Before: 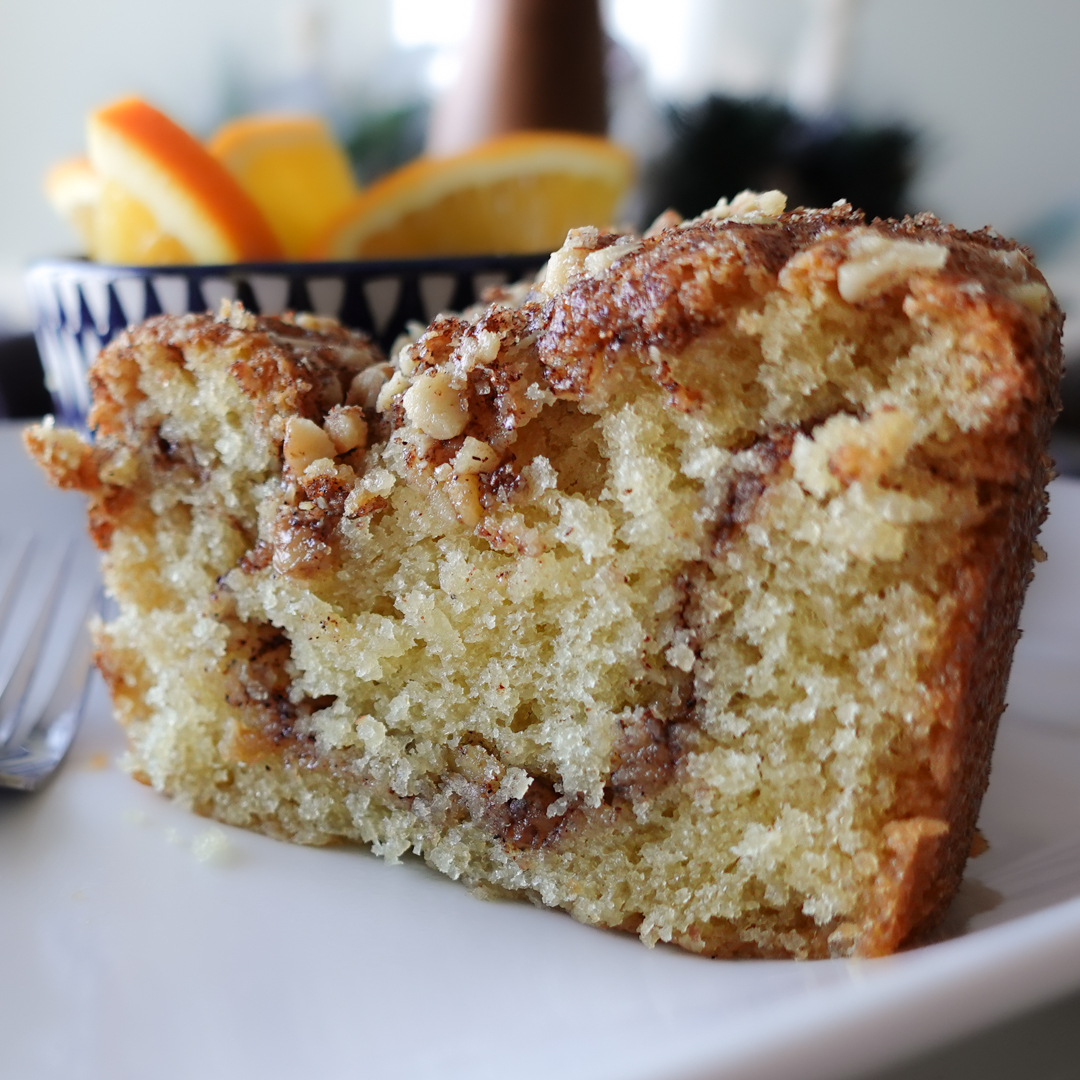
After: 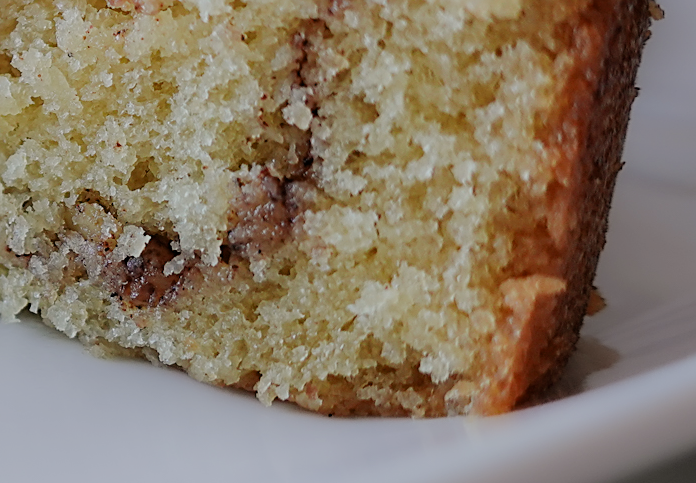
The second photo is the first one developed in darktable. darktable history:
sharpen: on, module defaults
crop and rotate: left 35.484%, top 50.262%, bottom 4.962%
filmic rgb: black relative exposure -6.57 EV, white relative exposure 4.73 EV, hardness 3.11, contrast 0.812
